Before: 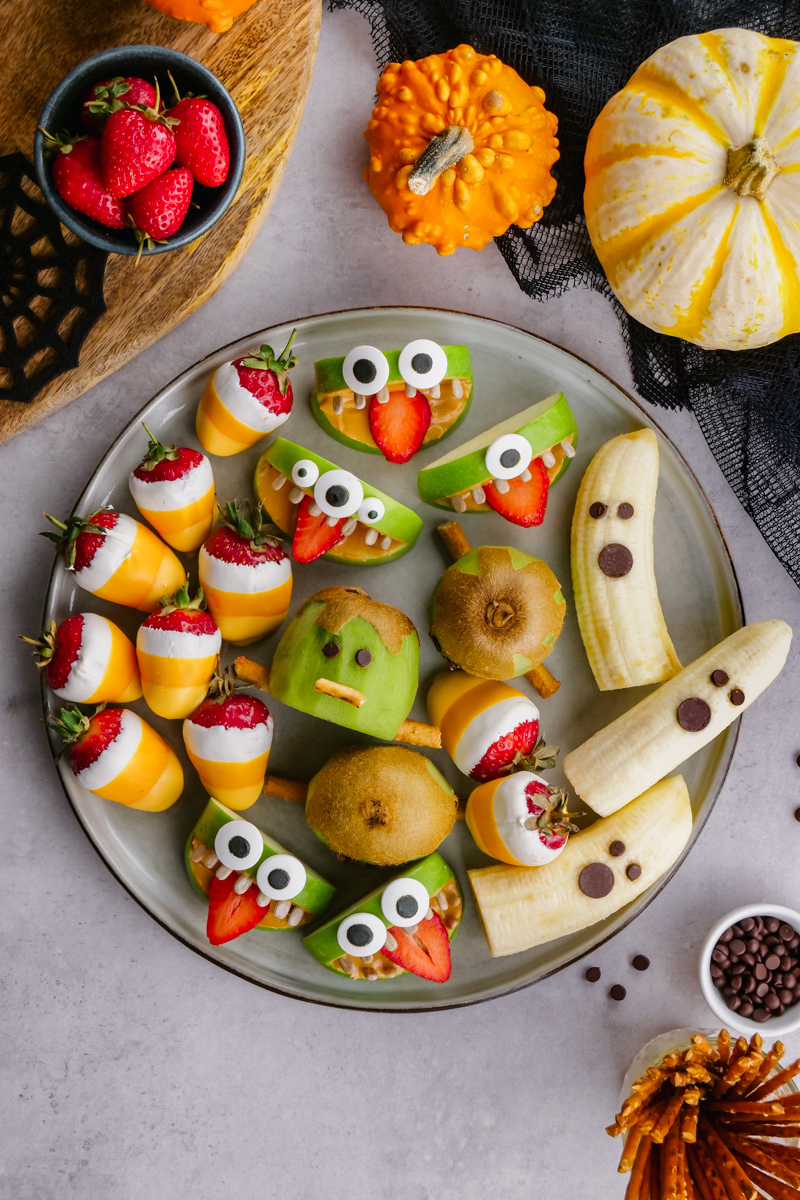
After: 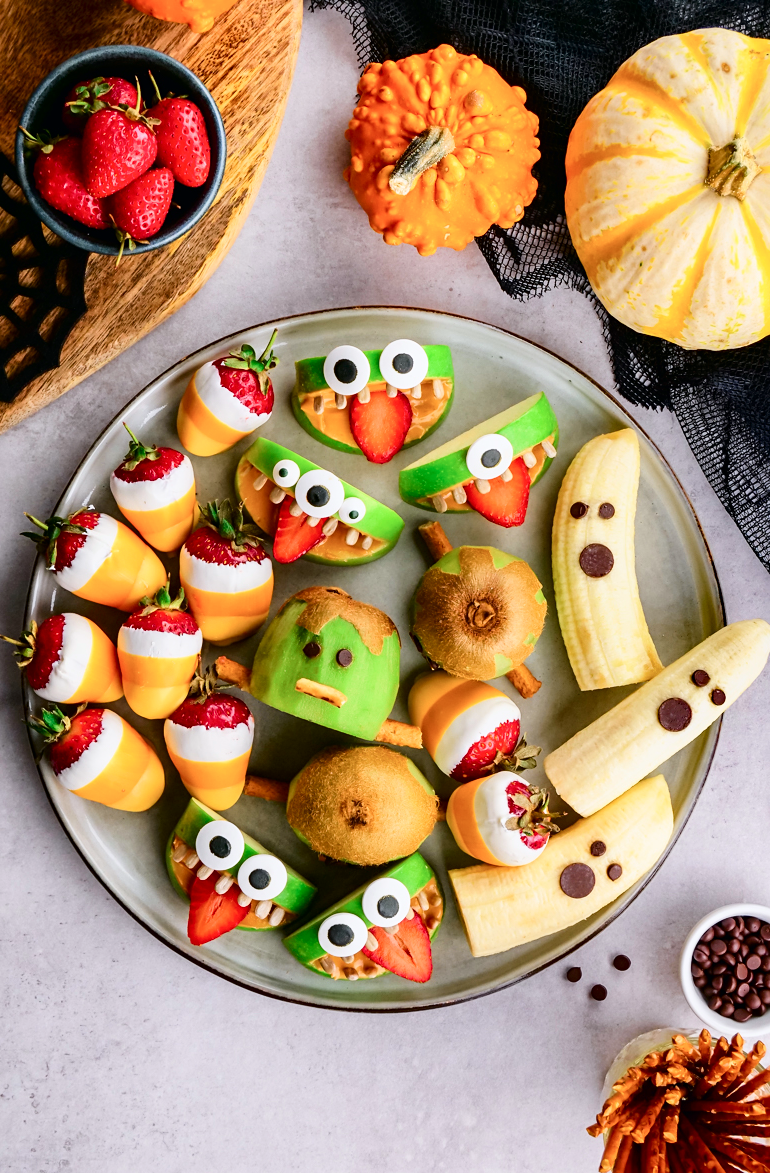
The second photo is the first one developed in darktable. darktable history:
crop and rotate: left 2.536%, right 1.107%, bottom 2.246%
sharpen: amount 0.2
tone curve: curves: ch0 [(0, 0) (0.051, 0.021) (0.11, 0.069) (0.249, 0.235) (0.452, 0.526) (0.596, 0.713) (0.703, 0.83) (0.851, 0.938) (1, 1)]; ch1 [(0, 0) (0.1, 0.038) (0.318, 0.221) (0.413, 0.325) (0.443, 0.412) (0.483, 0.474) (0.503, 0.501) (0.516, 0.517) (0.548, 0.568) (0.569, 0.599) (0.594, 0.634) (0.666, 0.701) (1, 1)]; ch2 [(0, 0) (0.453, 0.435) (0.479, 0.476) (0.504, 0.5) (0.529, 0.537) (0.556, 0.583) (0.584, 0.618) (0.824, 0.815) (1, 1)], color space Lab, independent channels, preserve colors none
